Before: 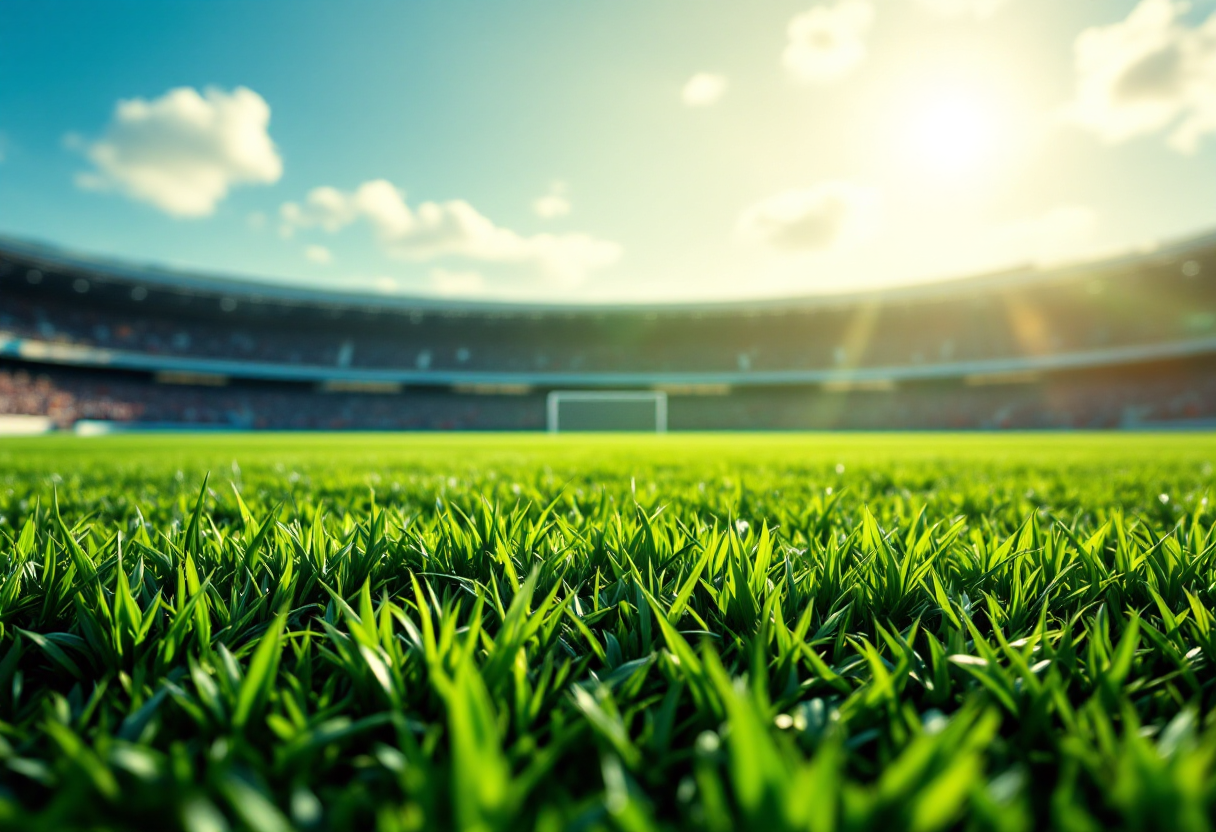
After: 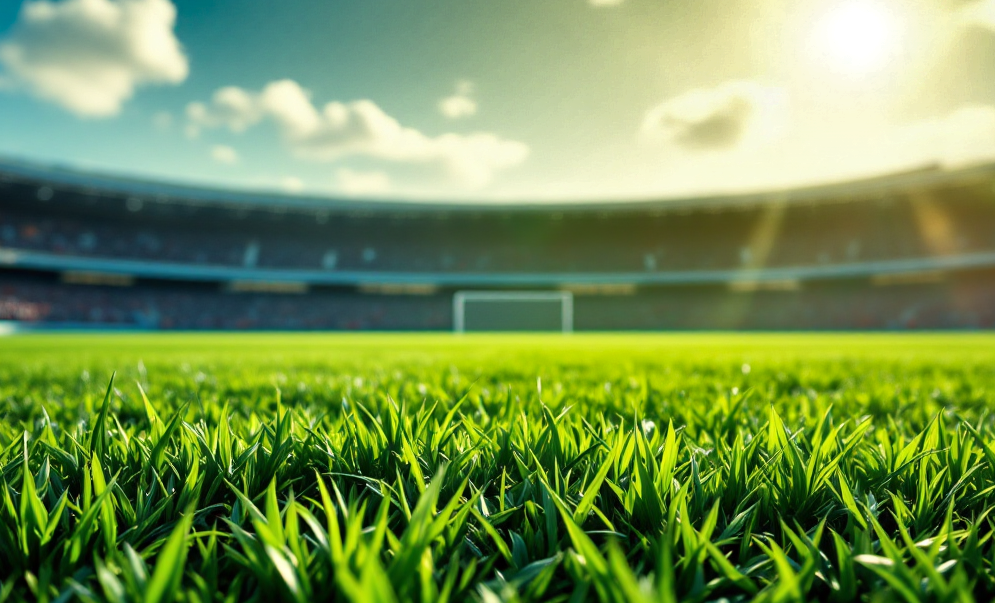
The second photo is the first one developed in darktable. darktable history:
crop: left 7.734%, top 12.102%, right 10.416%, bottom 15.39%
shadows and highlights: shadows 24.31, highlights -78.89, soften with gaussian
